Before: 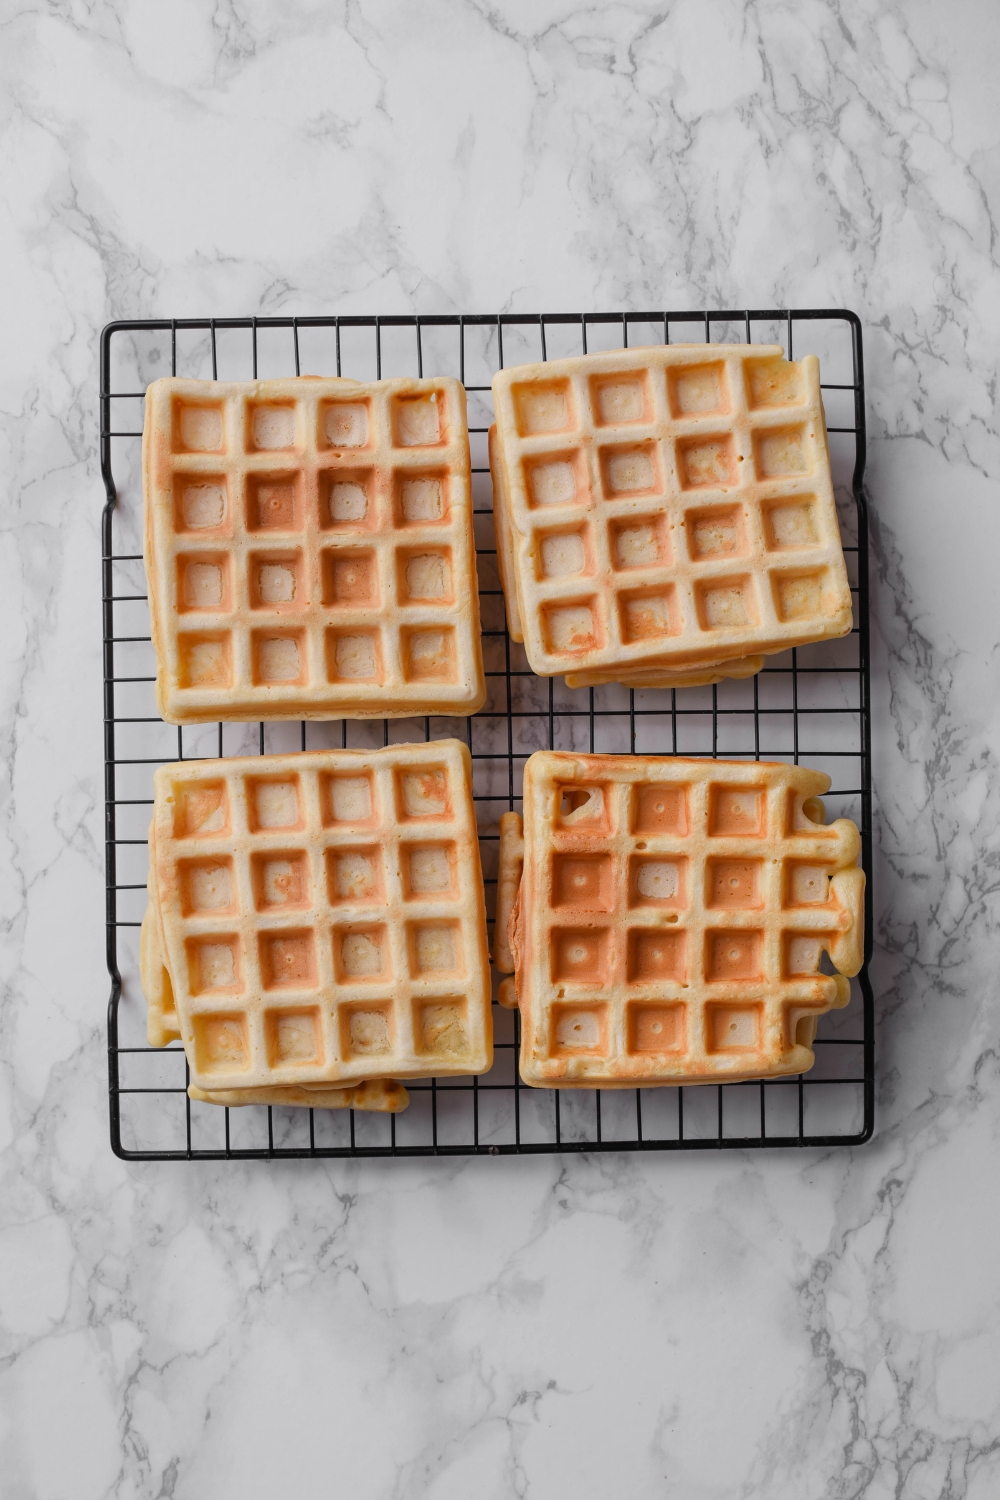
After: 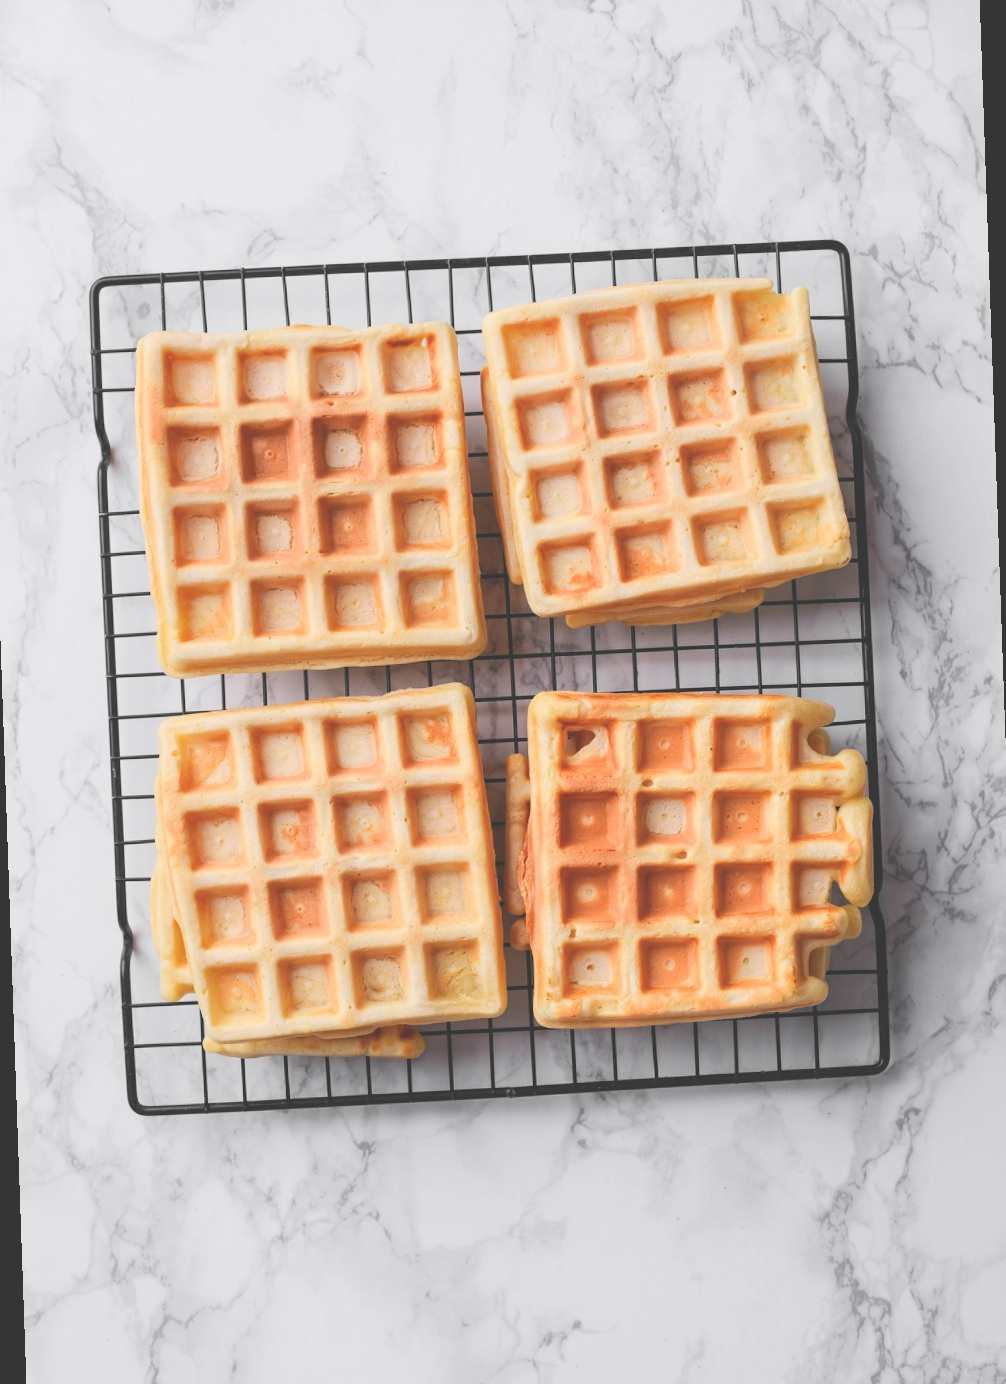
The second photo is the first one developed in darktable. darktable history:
contrast brightness saturation: contrast 0.2, brightness 0.16, saturation 0.22
rotate and perspective: rotation -2°, crop left 0.022, crop right 0.978, crop top 0.049, crop bottom 0.951
exposure: black level correction -0.028, compensate highlight preservation false
